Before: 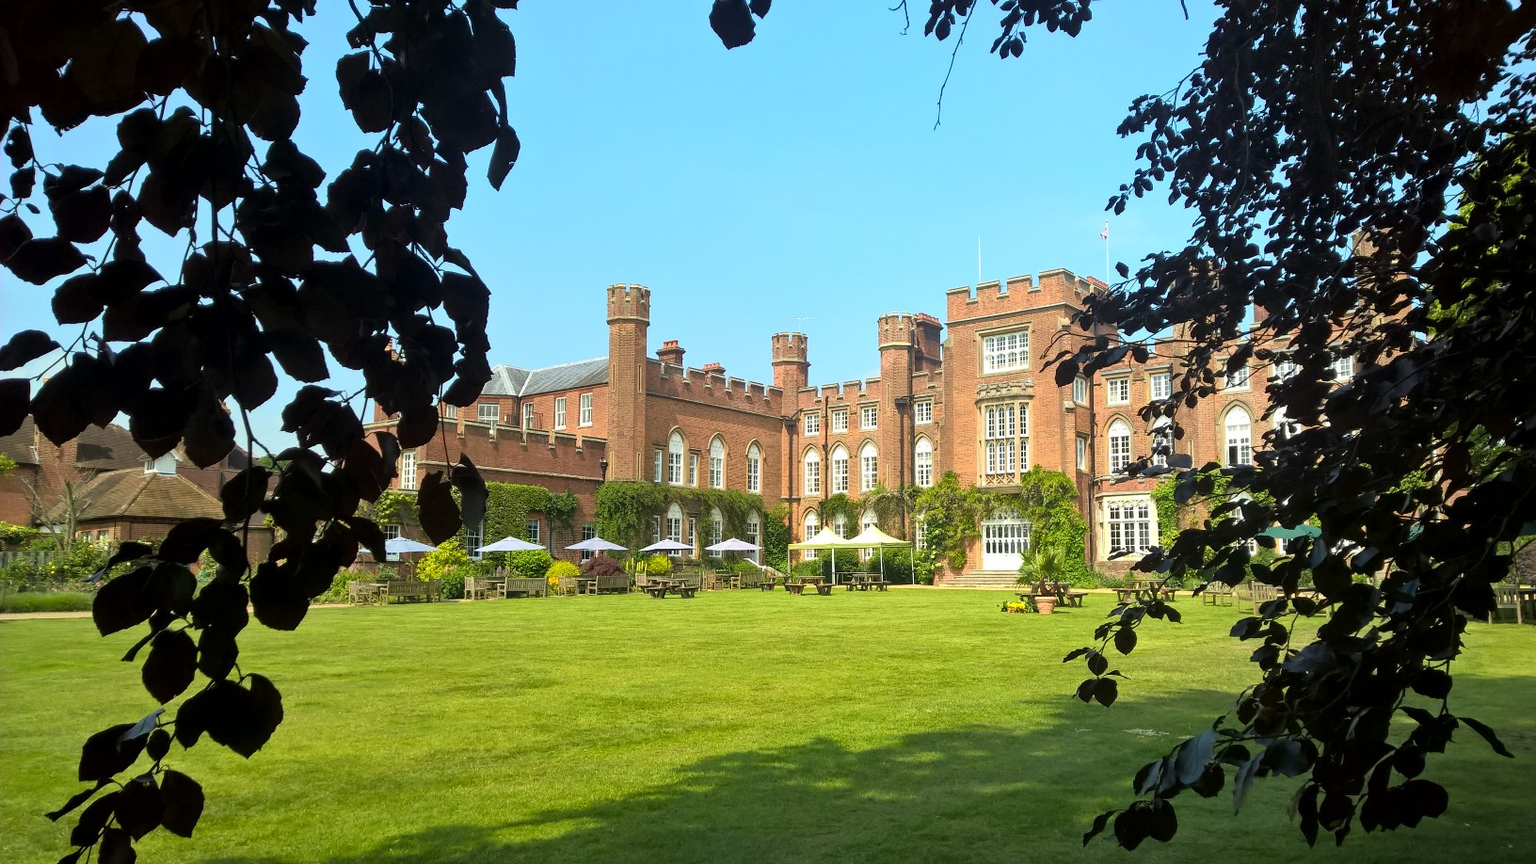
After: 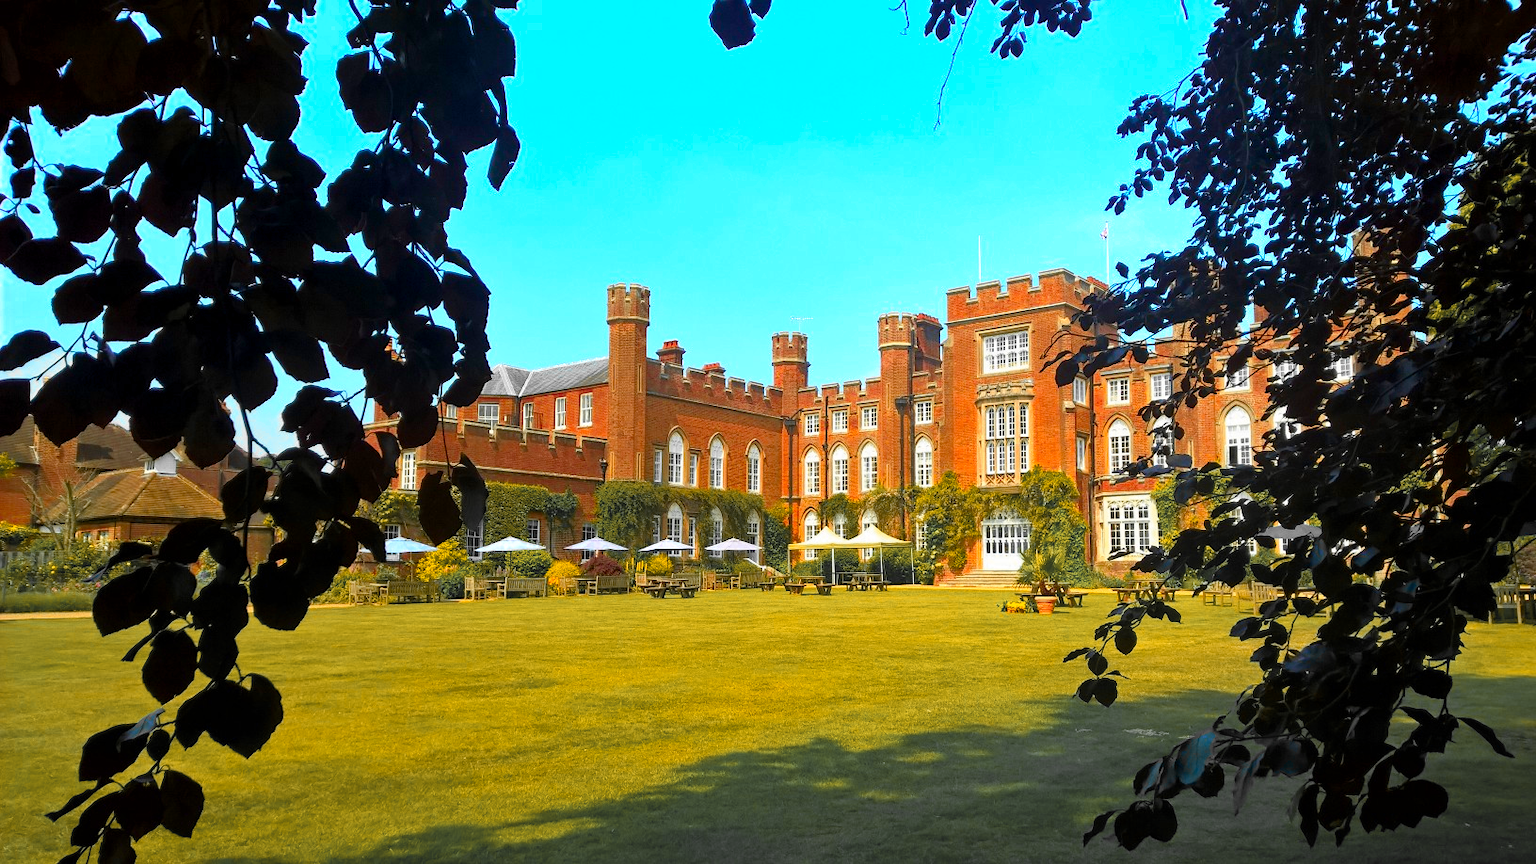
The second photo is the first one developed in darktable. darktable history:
color zones: curves: ch0 [(0, 0.363) (0.128, 0.373) (0.25, 0.5) (0.402, 0.407) (0.521, 0.525) (0.63, 0.559) (0.729, 0.662) (0.867, 0.471)]; ch1 [(0, 0.515) (0.136, 0.618) (0.25, 0.5) (0.378, 0) (0.516, 0) (0.622, 0.593) (0.737, 0.819) (0.87, 0.593)]; ch2 [(0, 0.529) (0.128, 0.471) (0.282, 0.451) (0.386, 0.662) (0.516, 0.525) (0.633, 0.554) (0.75, 0.62) (0.875, 0.441)]
color balance rgb: linear chroma grading › global chroma 15%, perceptual saturation grading › global saturation 30%
